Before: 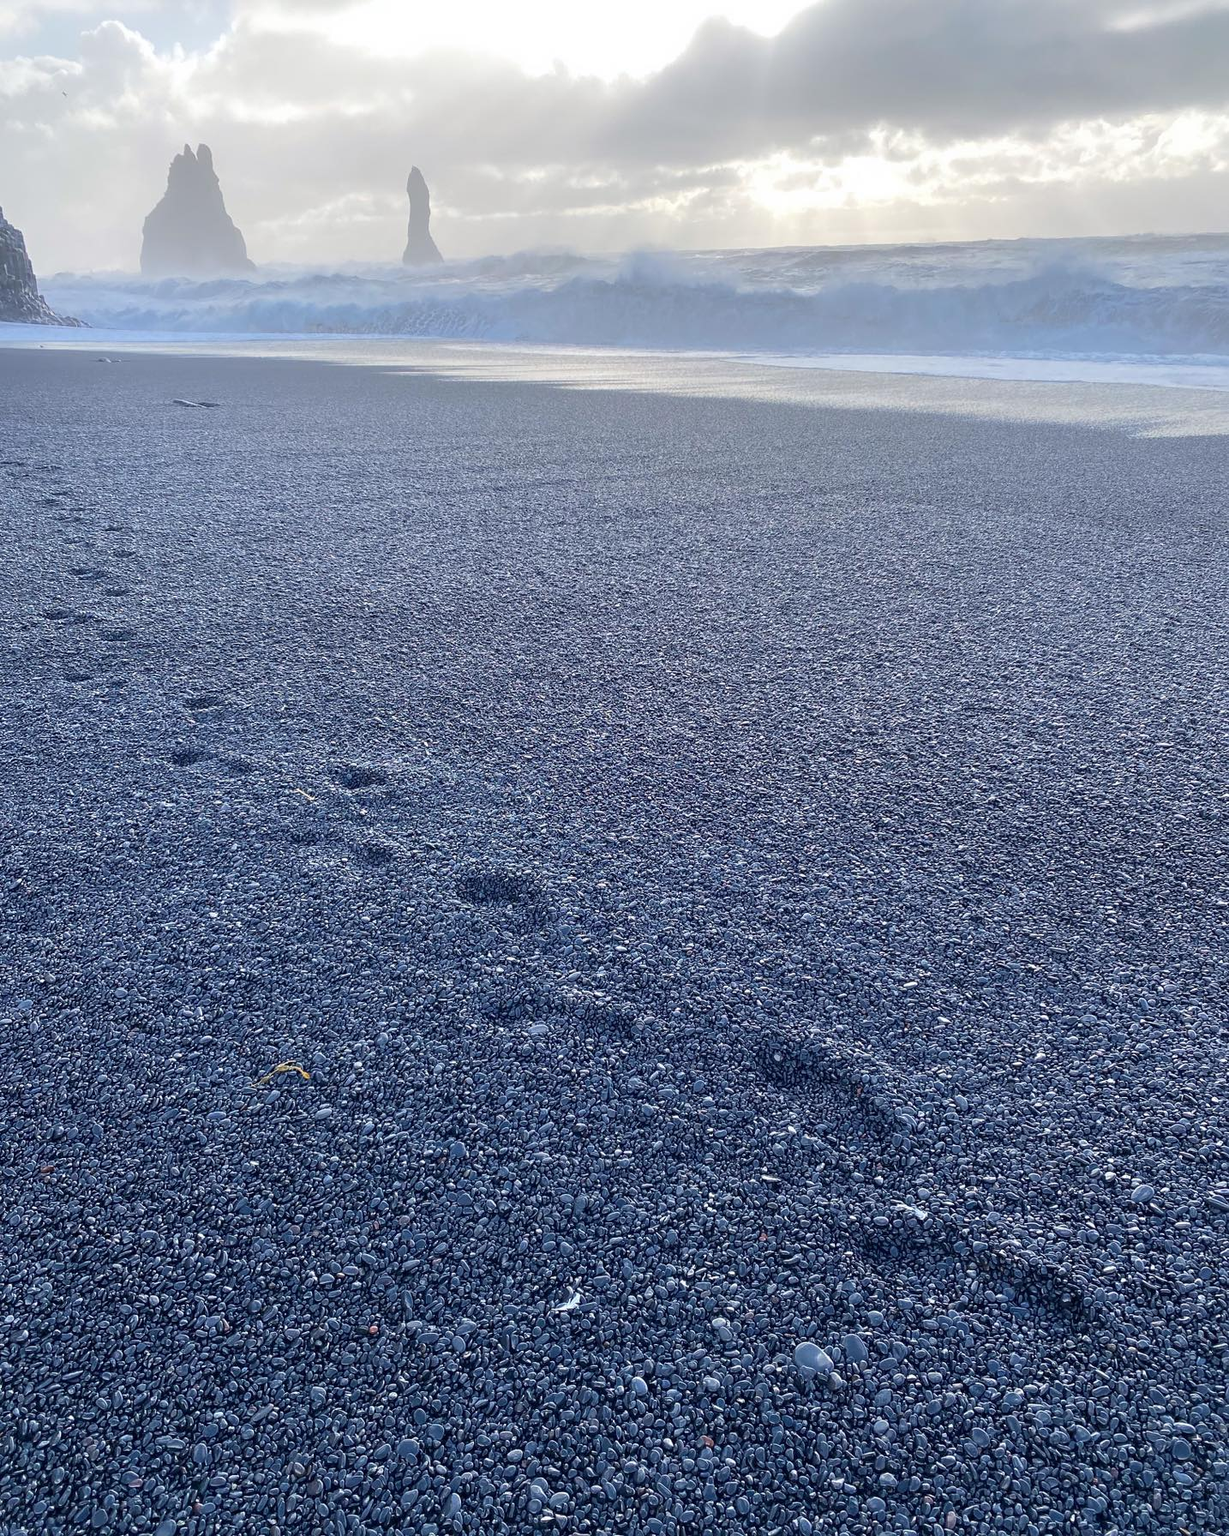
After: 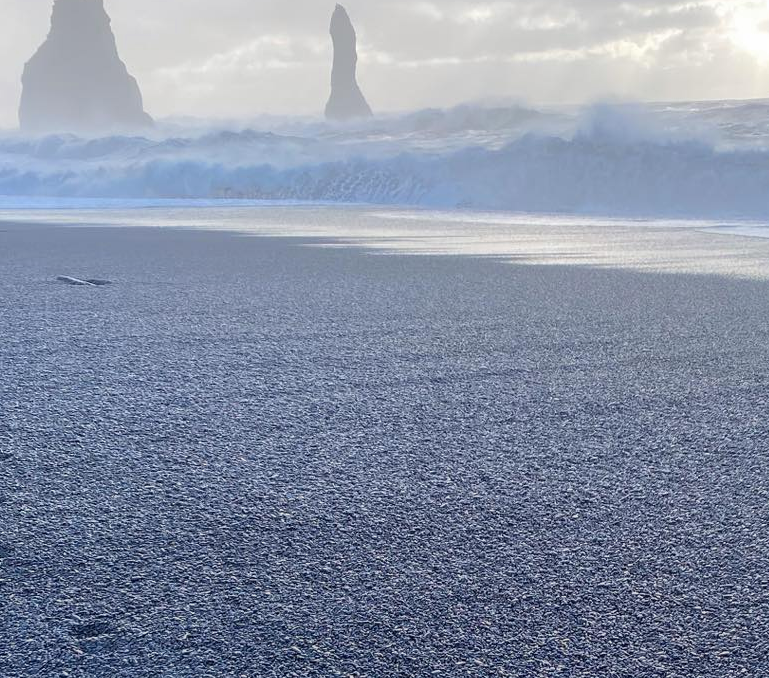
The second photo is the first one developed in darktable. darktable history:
vibrance: vibrance 75%
tone equalizer: on, module defaults
graduated density: rotation -180°, offset 24.95
crop: left 10.121%, top 10.631%, right 36.218%, bottom 51.526%
